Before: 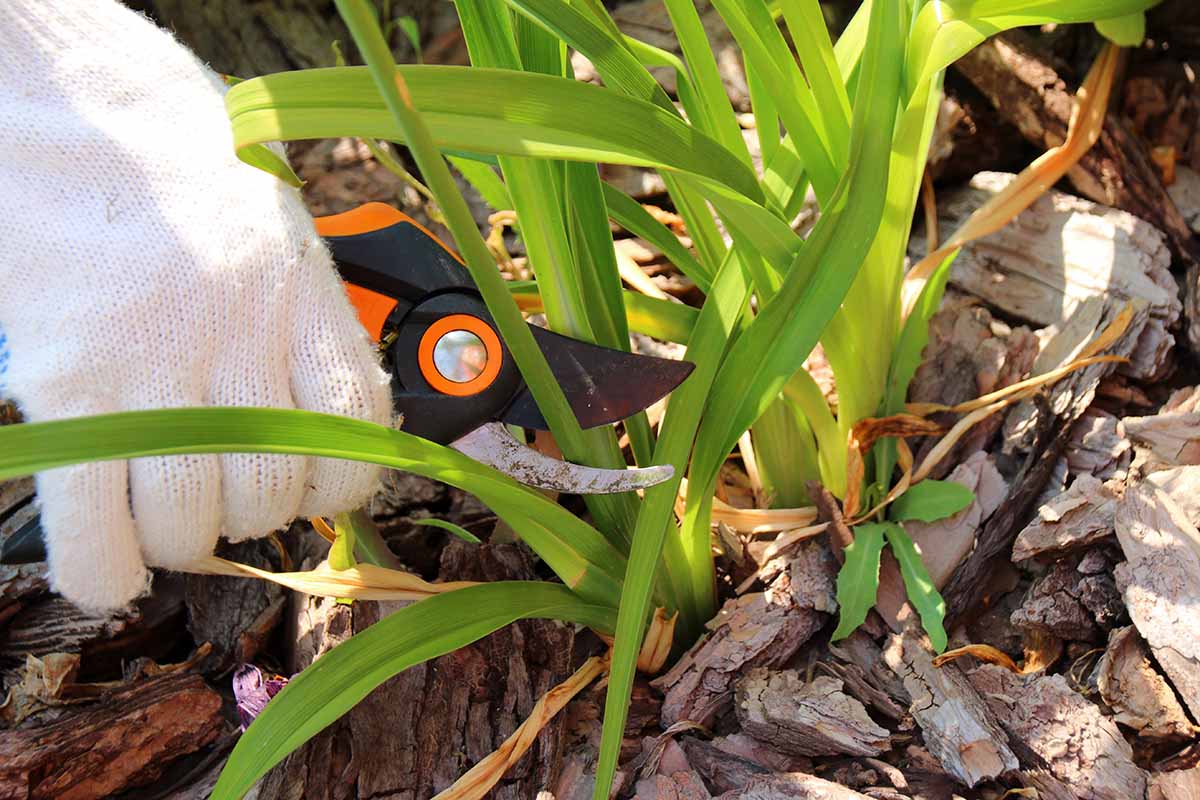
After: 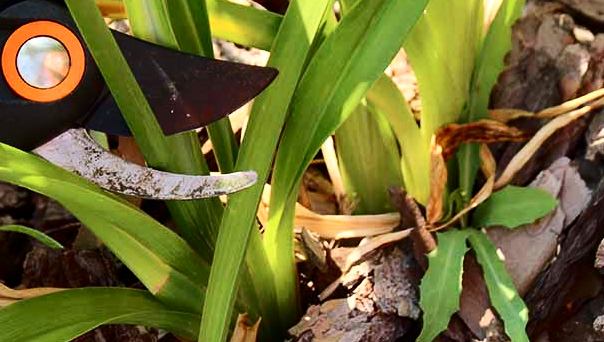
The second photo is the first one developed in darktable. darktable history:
crop: left 34.8%, top 36.839%, right 14.799%, bottom 20.062%
color calibration: x 0.34, y 0.354, temperature 5189.61 K, saturation algorithm version 1 (2020)
contrast brightness saturation: contrast 0.284
